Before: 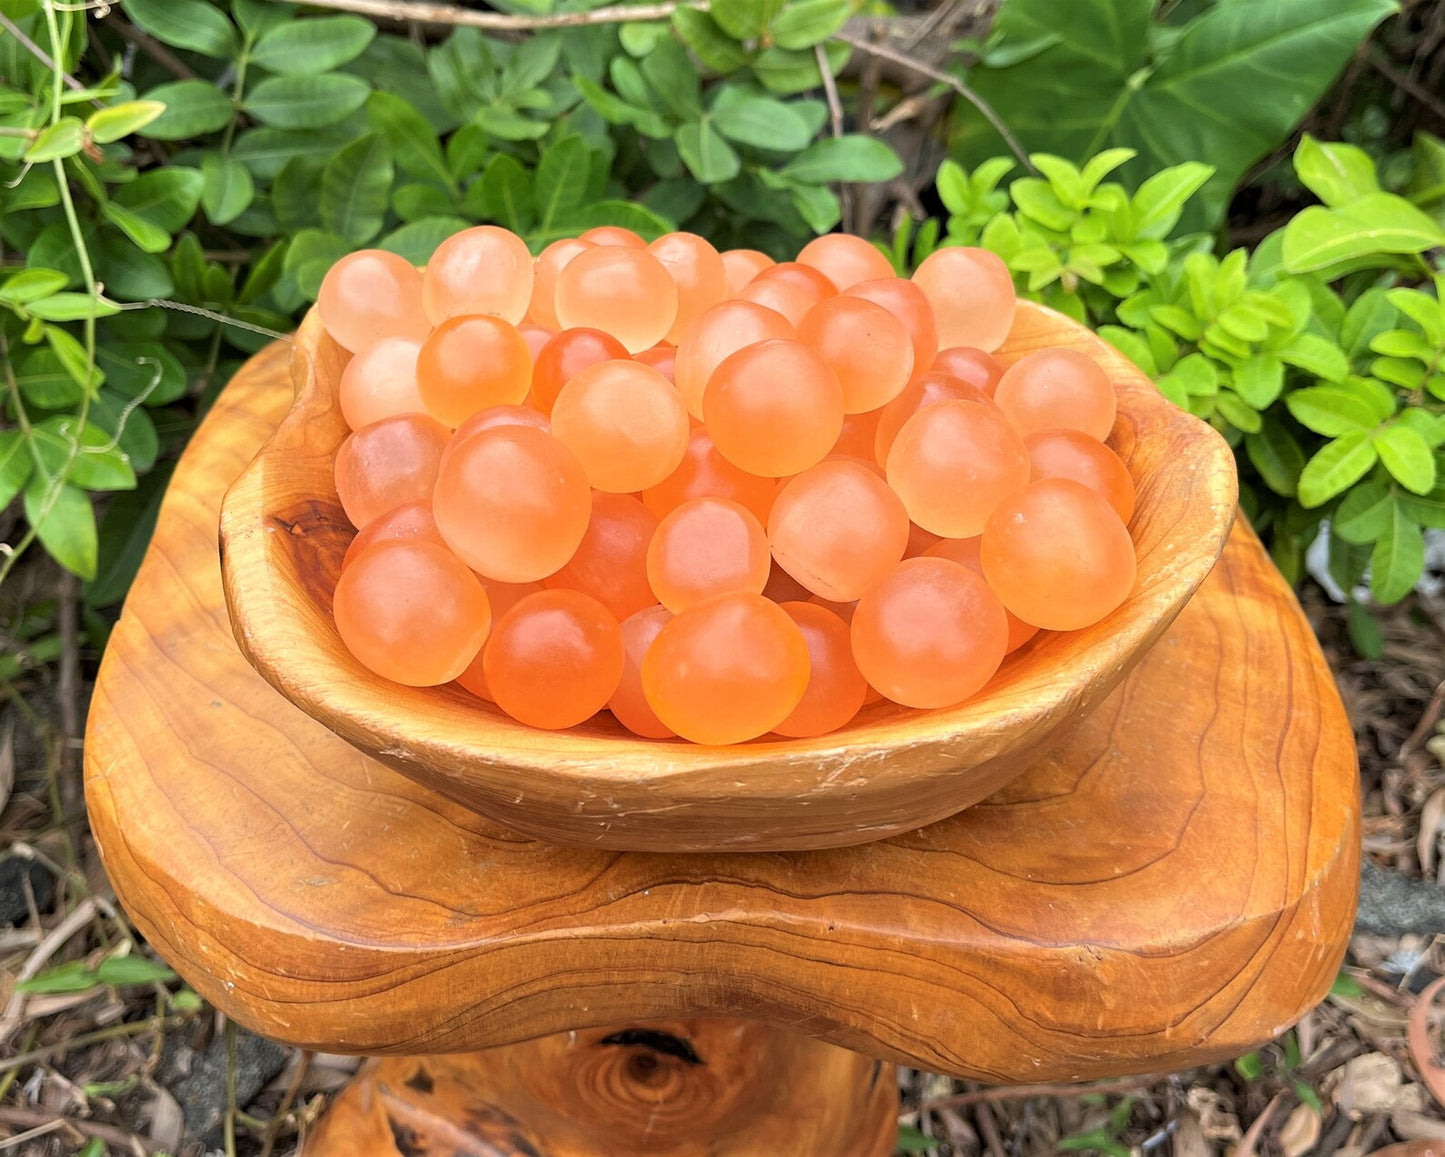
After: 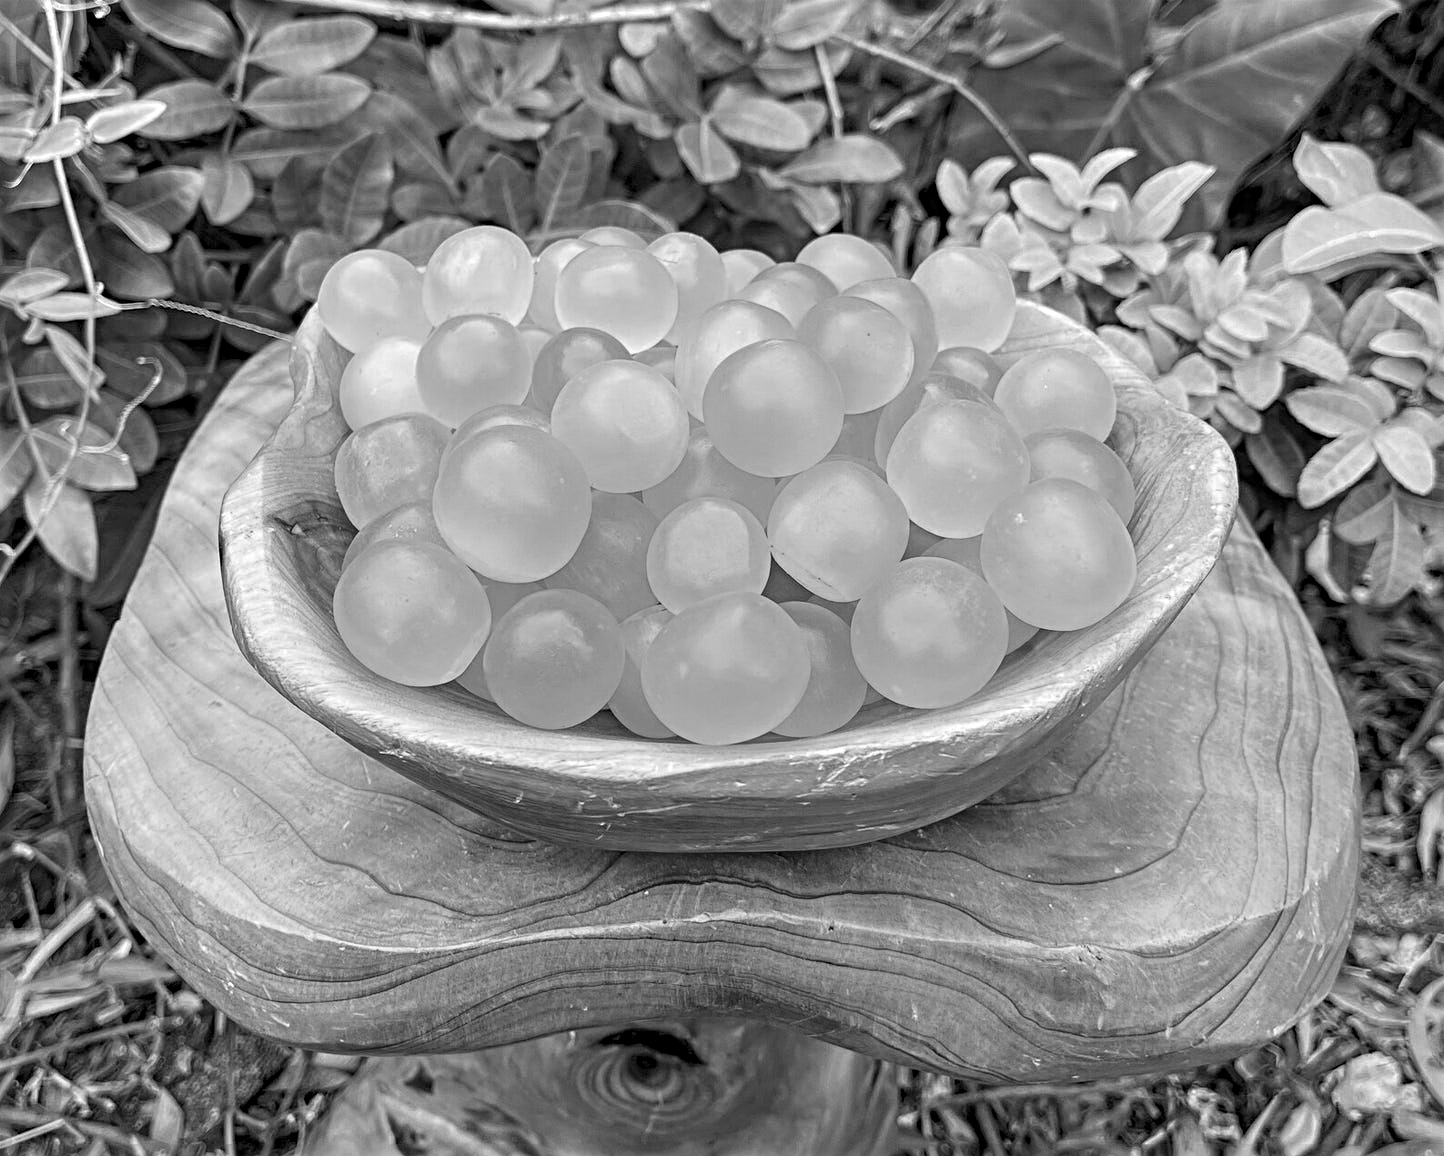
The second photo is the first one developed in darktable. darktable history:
local contrast: on, module defaults
monochrome: on, module defaults
sharpen: radius 4.883
